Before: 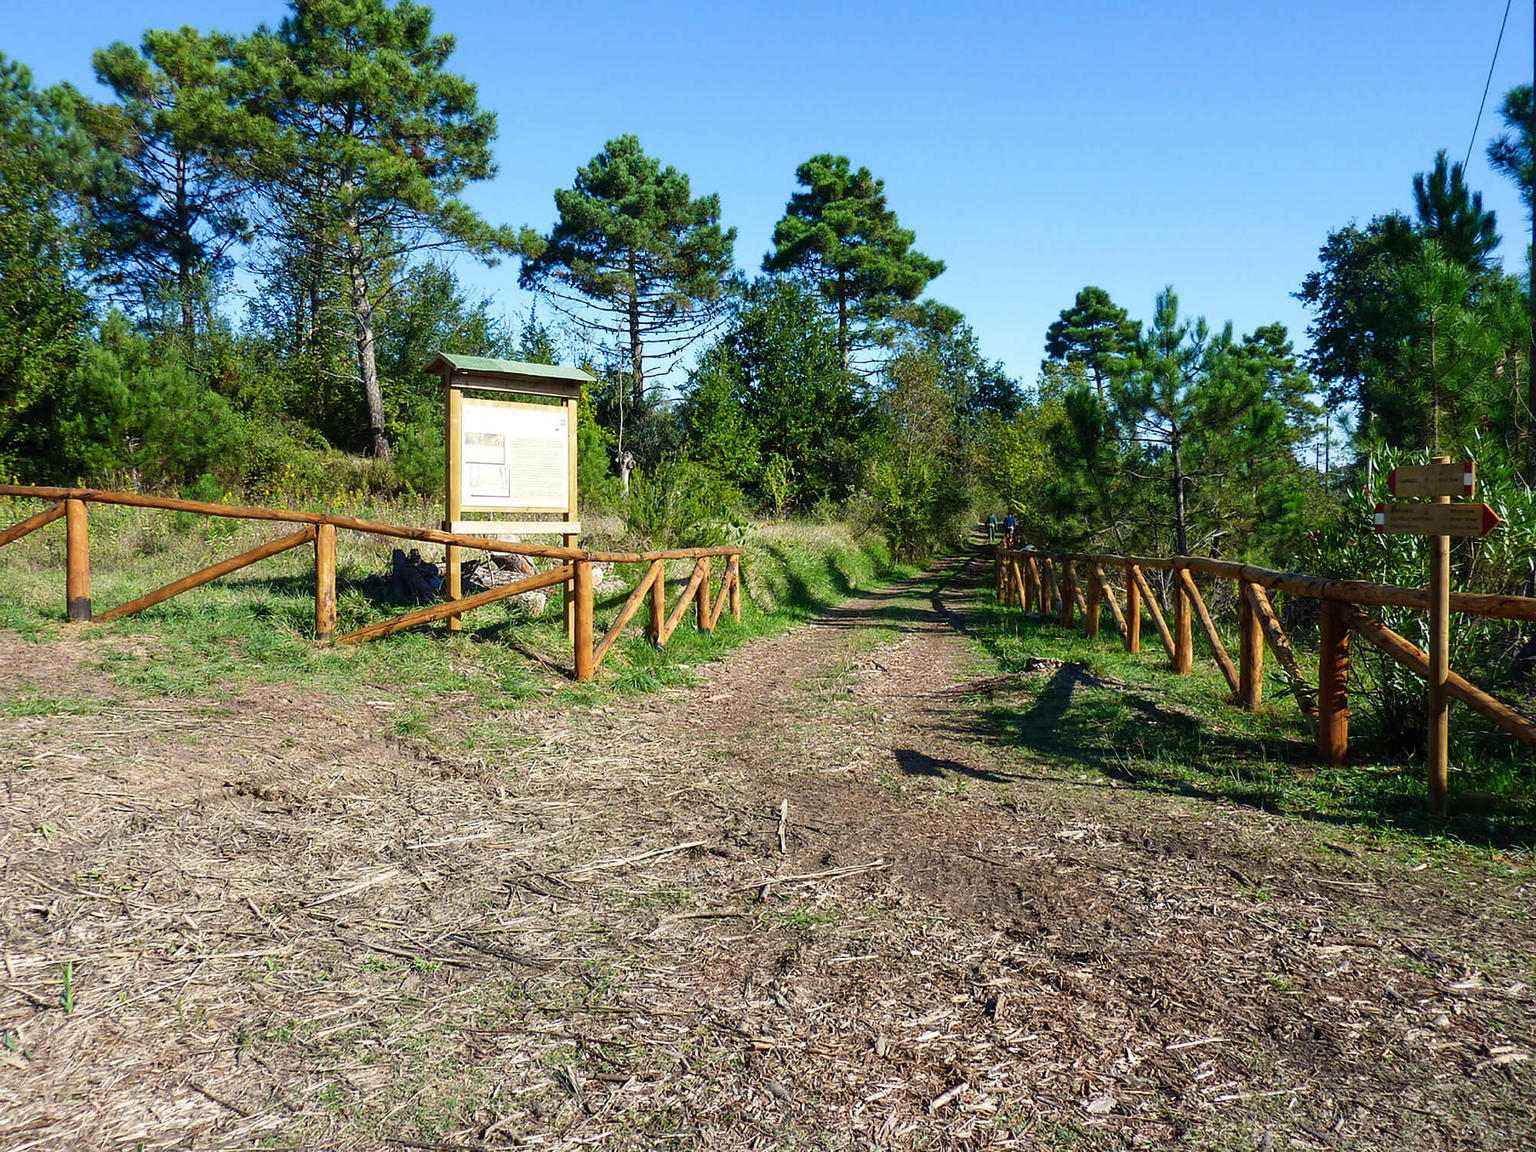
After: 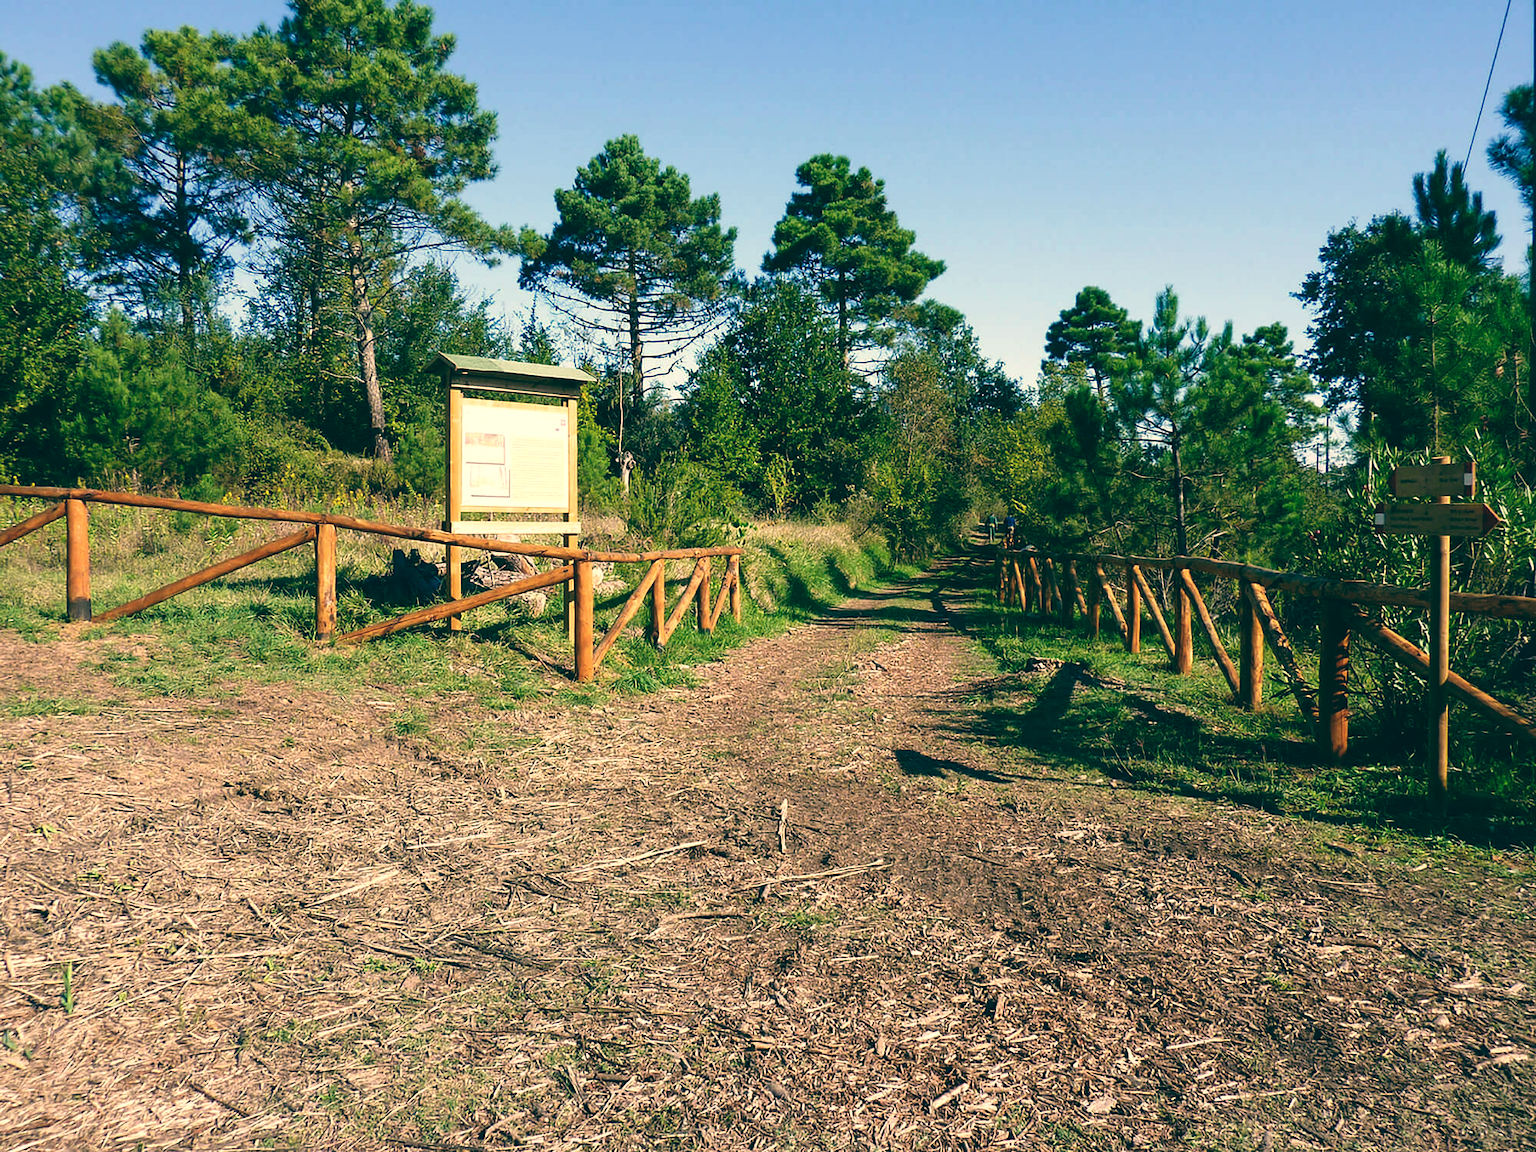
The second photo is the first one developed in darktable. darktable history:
color balance: lift [1.005, 0.99, 1.007, 1.01], gamma [1, 0.979, 1.011, 1.021], gain [0.923, 1.098, 1.025, 0.902], input saturation 90.45%, contrast 7.73%, output saturation 105.91%
white balance: red 1.127, blue 0.943
